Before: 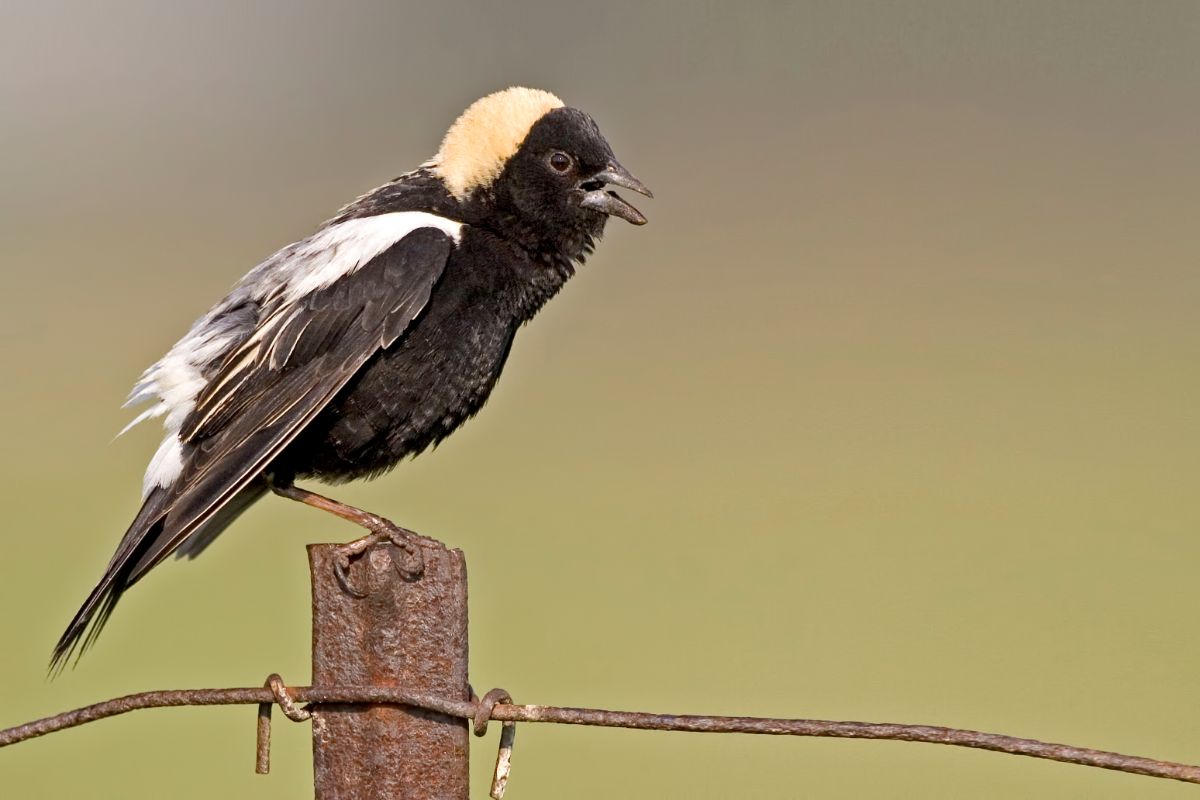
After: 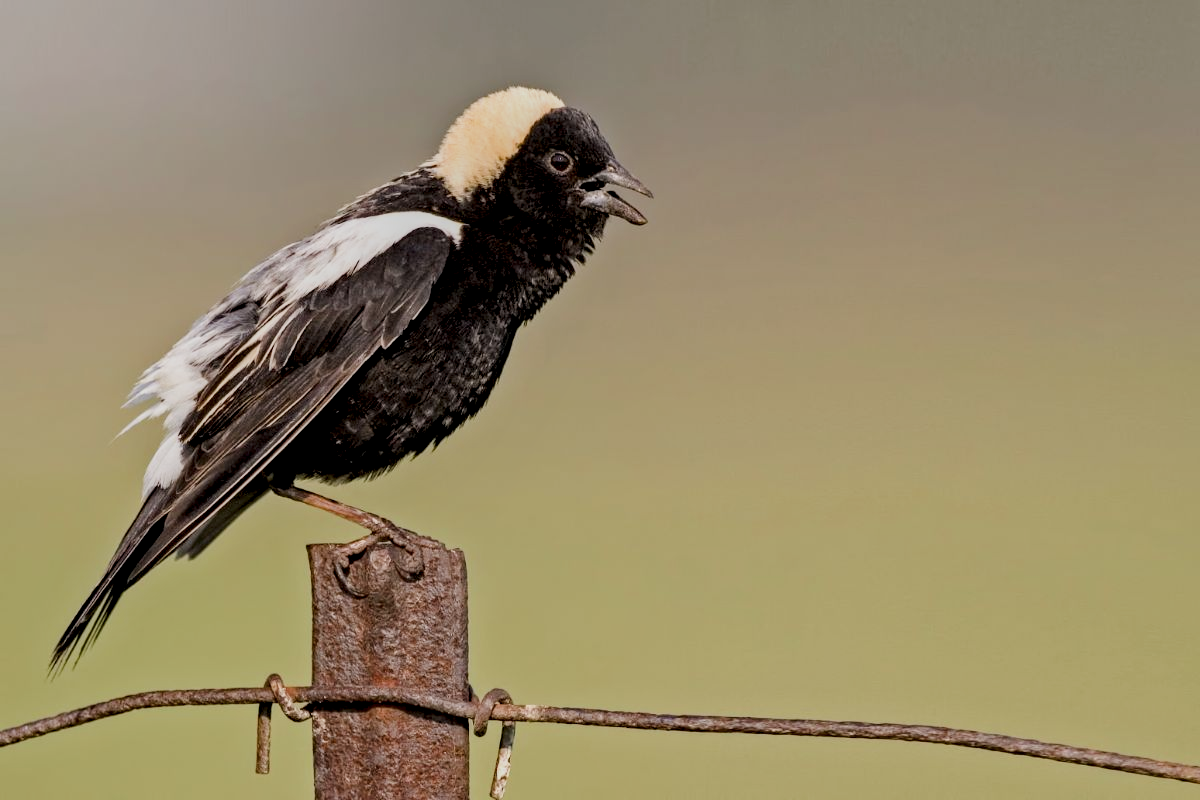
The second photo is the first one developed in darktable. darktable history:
filmic rgb: black relative exposure -7.65 EV, white relative exposure 4.56 EV, hardness 3.61
local contrast: highlights 23%, shadows 77%, midtone range 0.747
